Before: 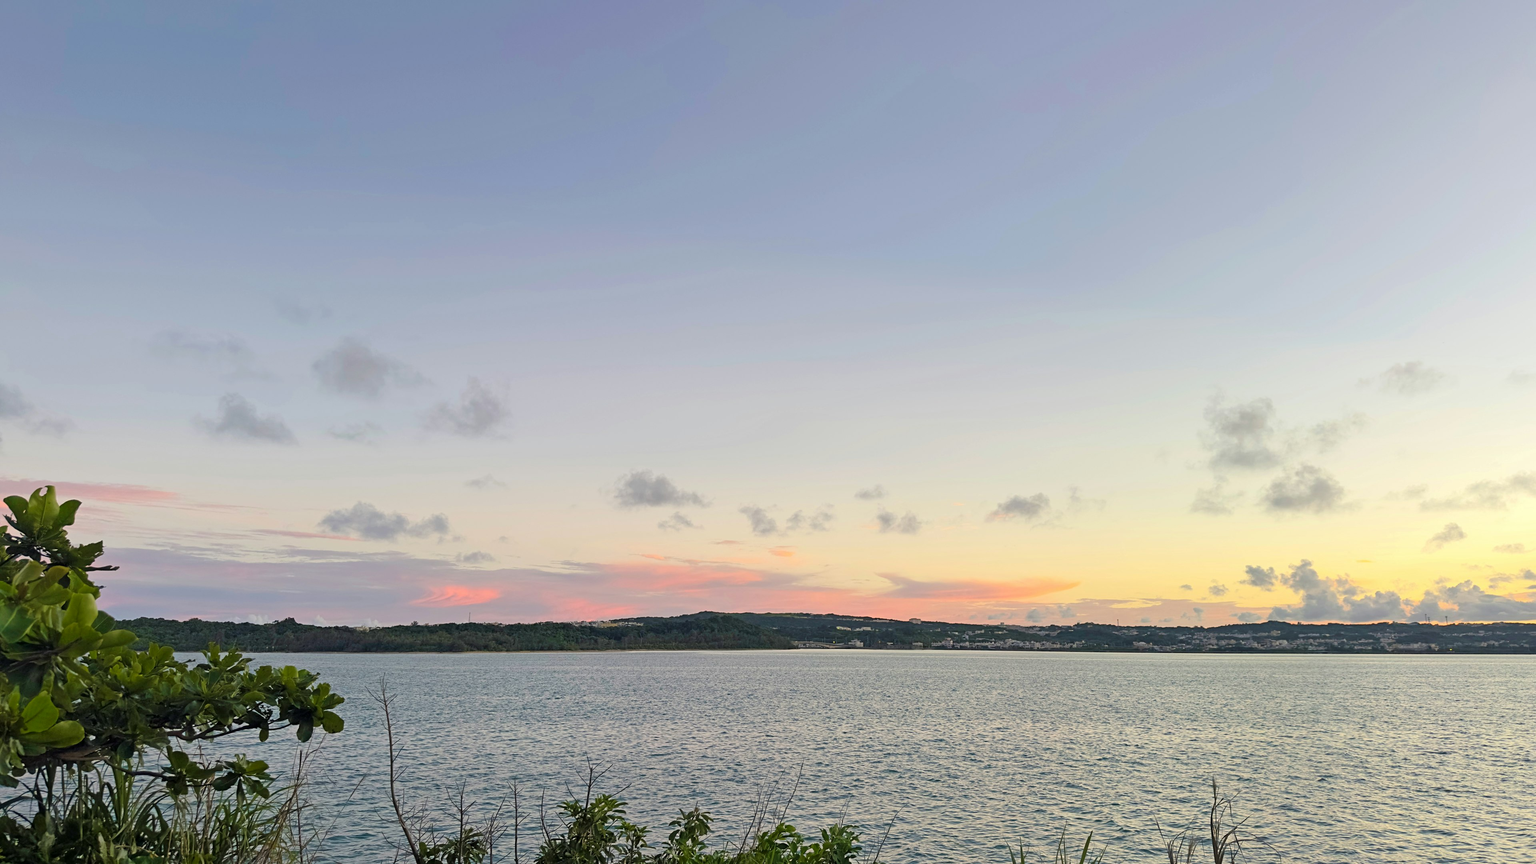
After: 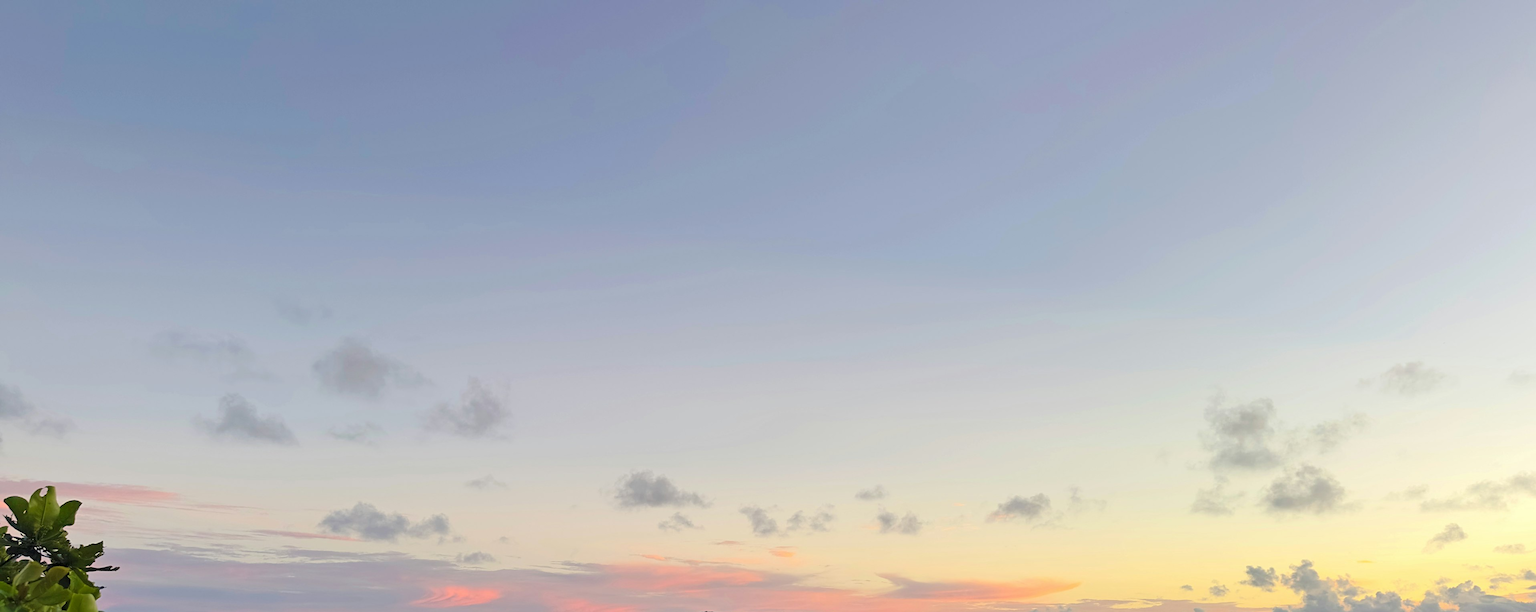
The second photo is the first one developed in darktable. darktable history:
sharpen: amount 0.212
crop: bottom 29.064%
